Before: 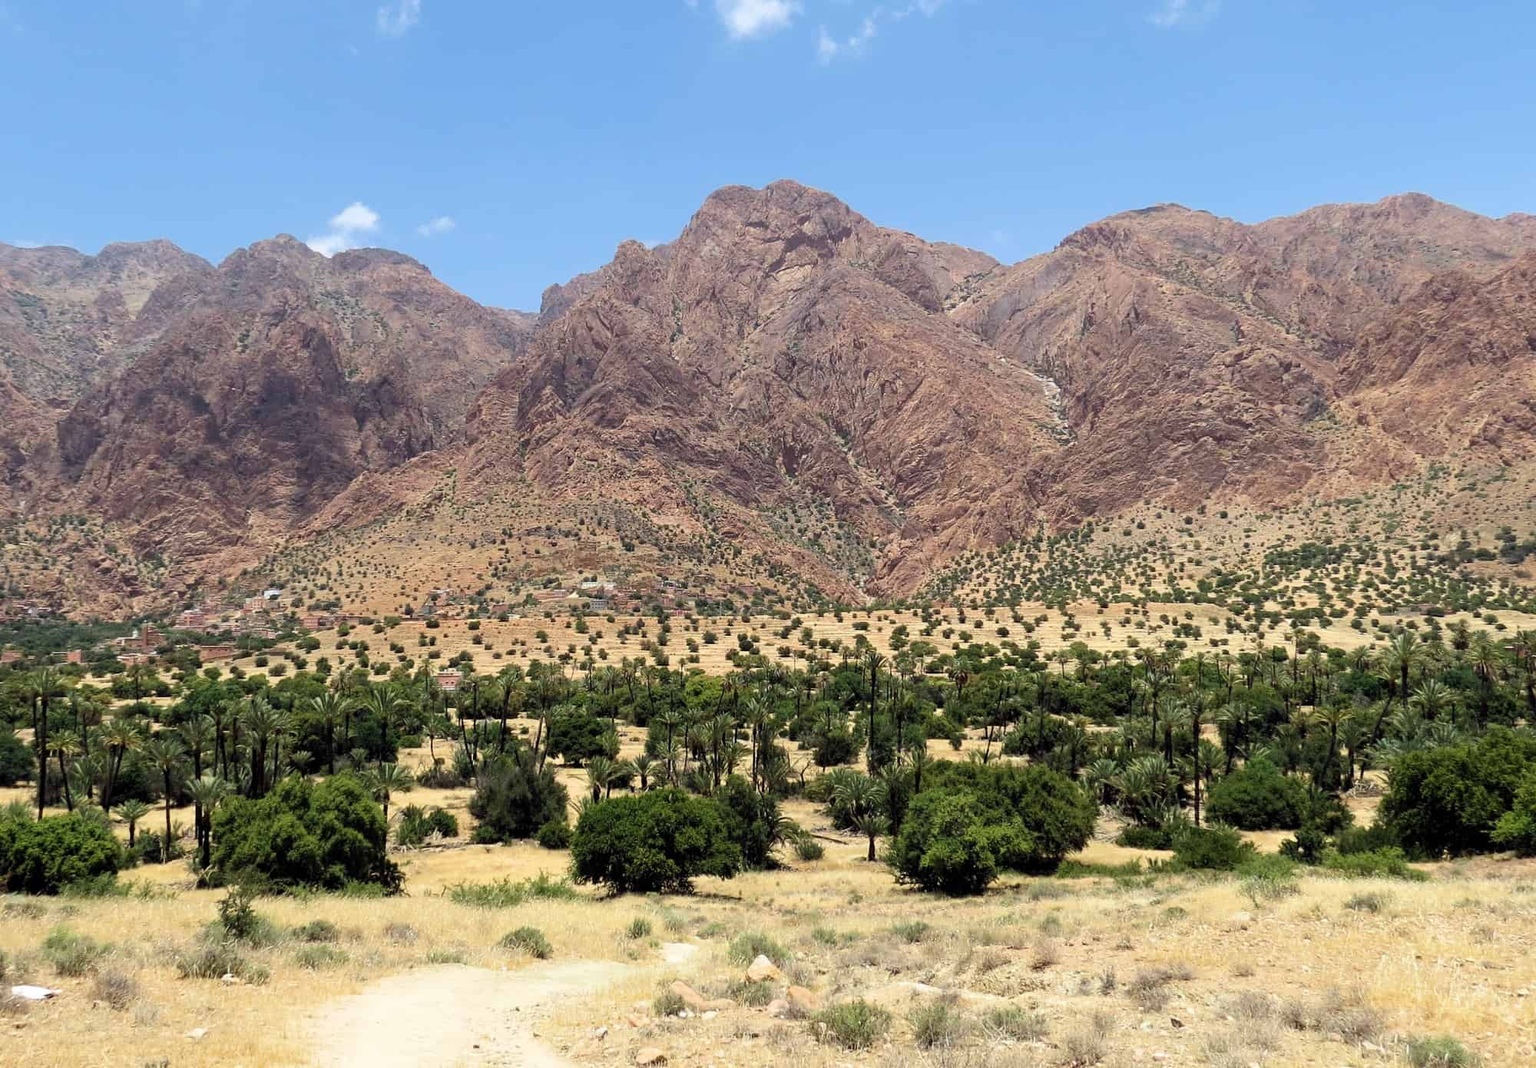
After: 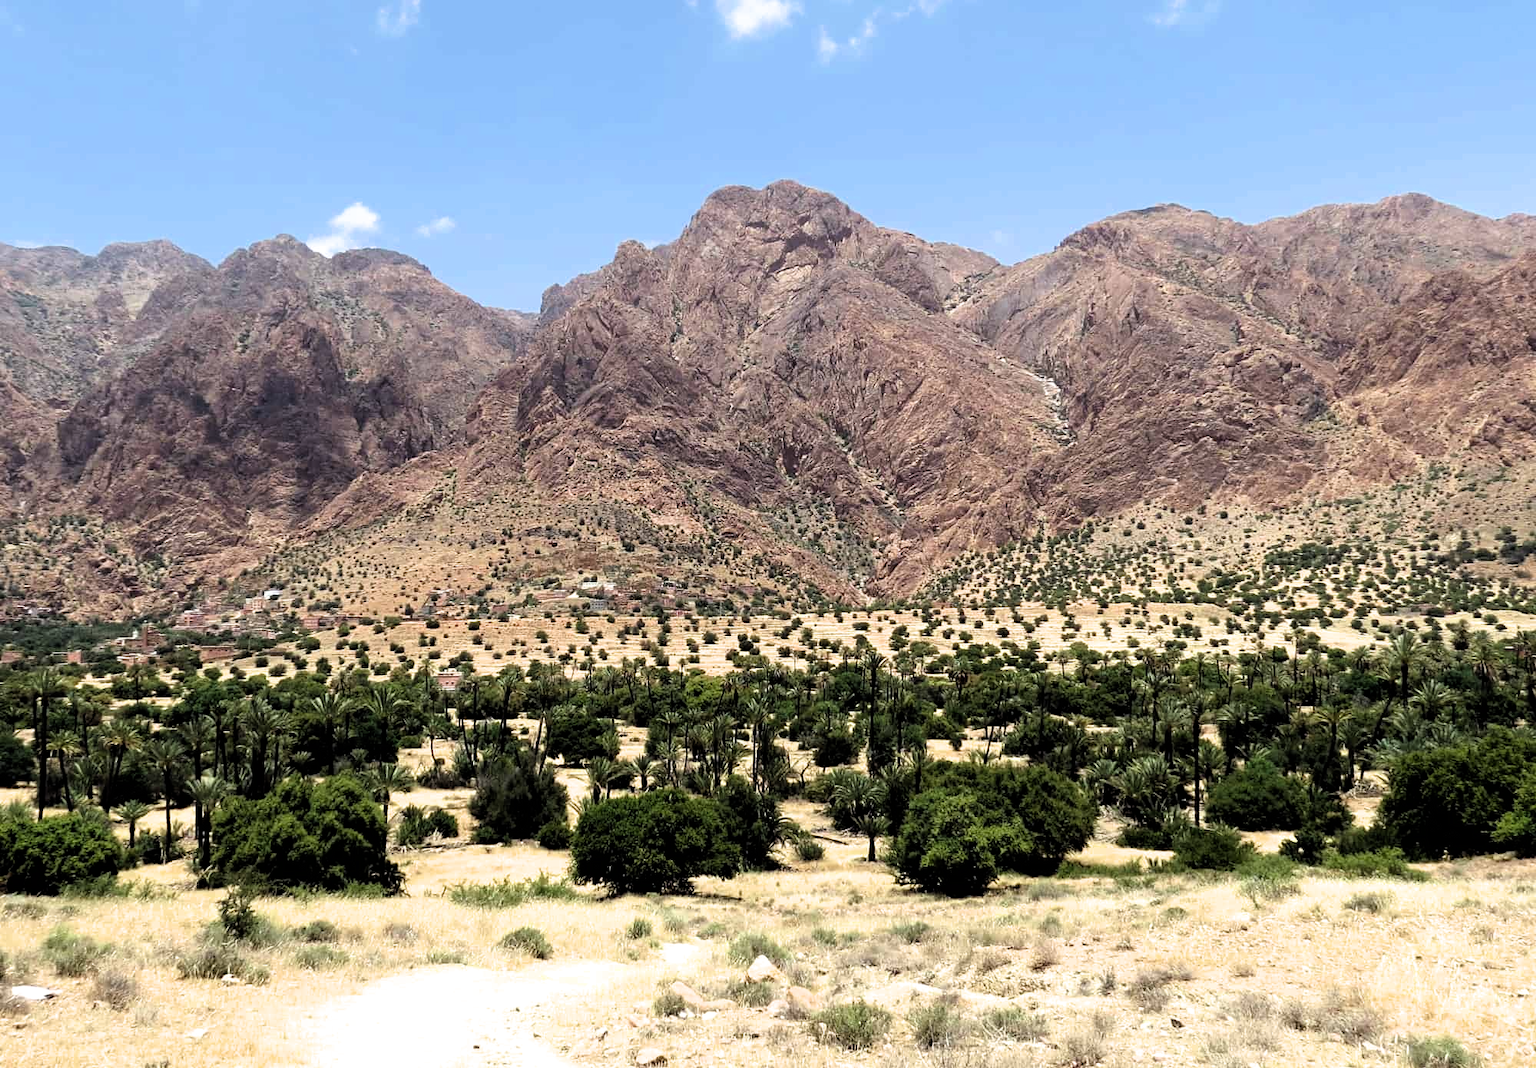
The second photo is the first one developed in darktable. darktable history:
filmic rgb: black relative exposure -8.2 EV, white relative exposure 2.2 EV, target white luminance 99.938%, hardness 7.08, latitude 75.32%, contrast 1.321, highlights saturation mix -1.55%, shadows ↔ highlights balance 30.79%
